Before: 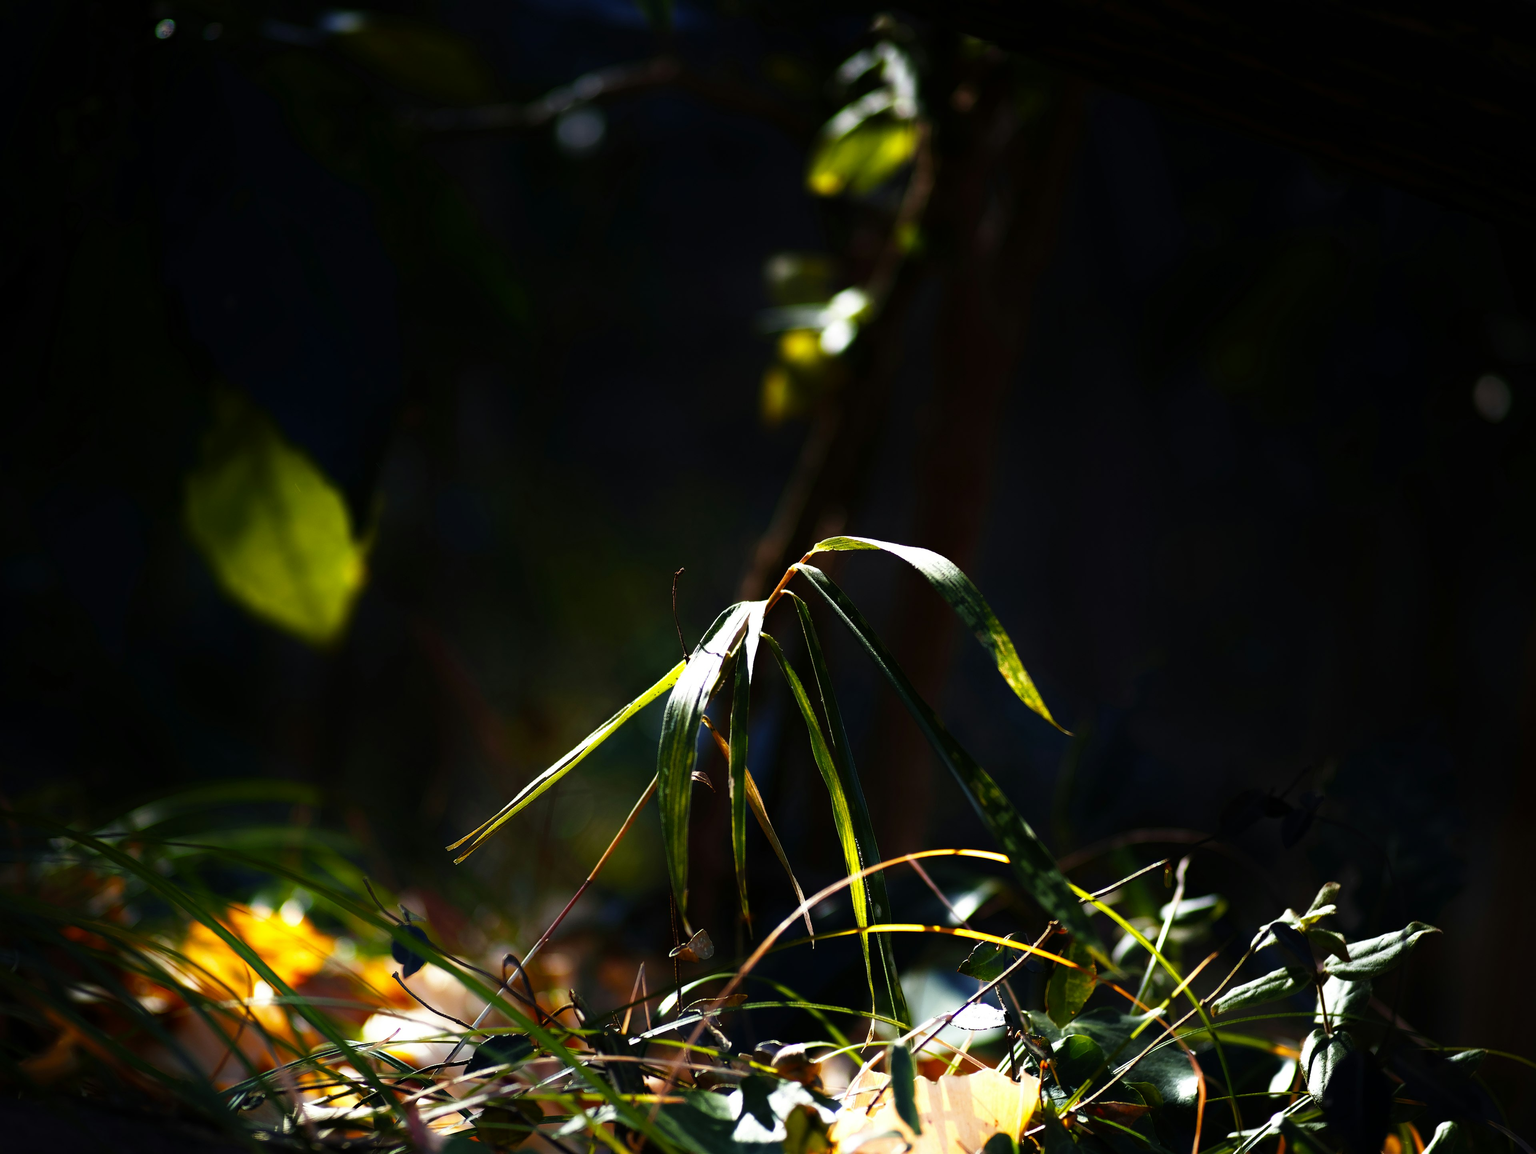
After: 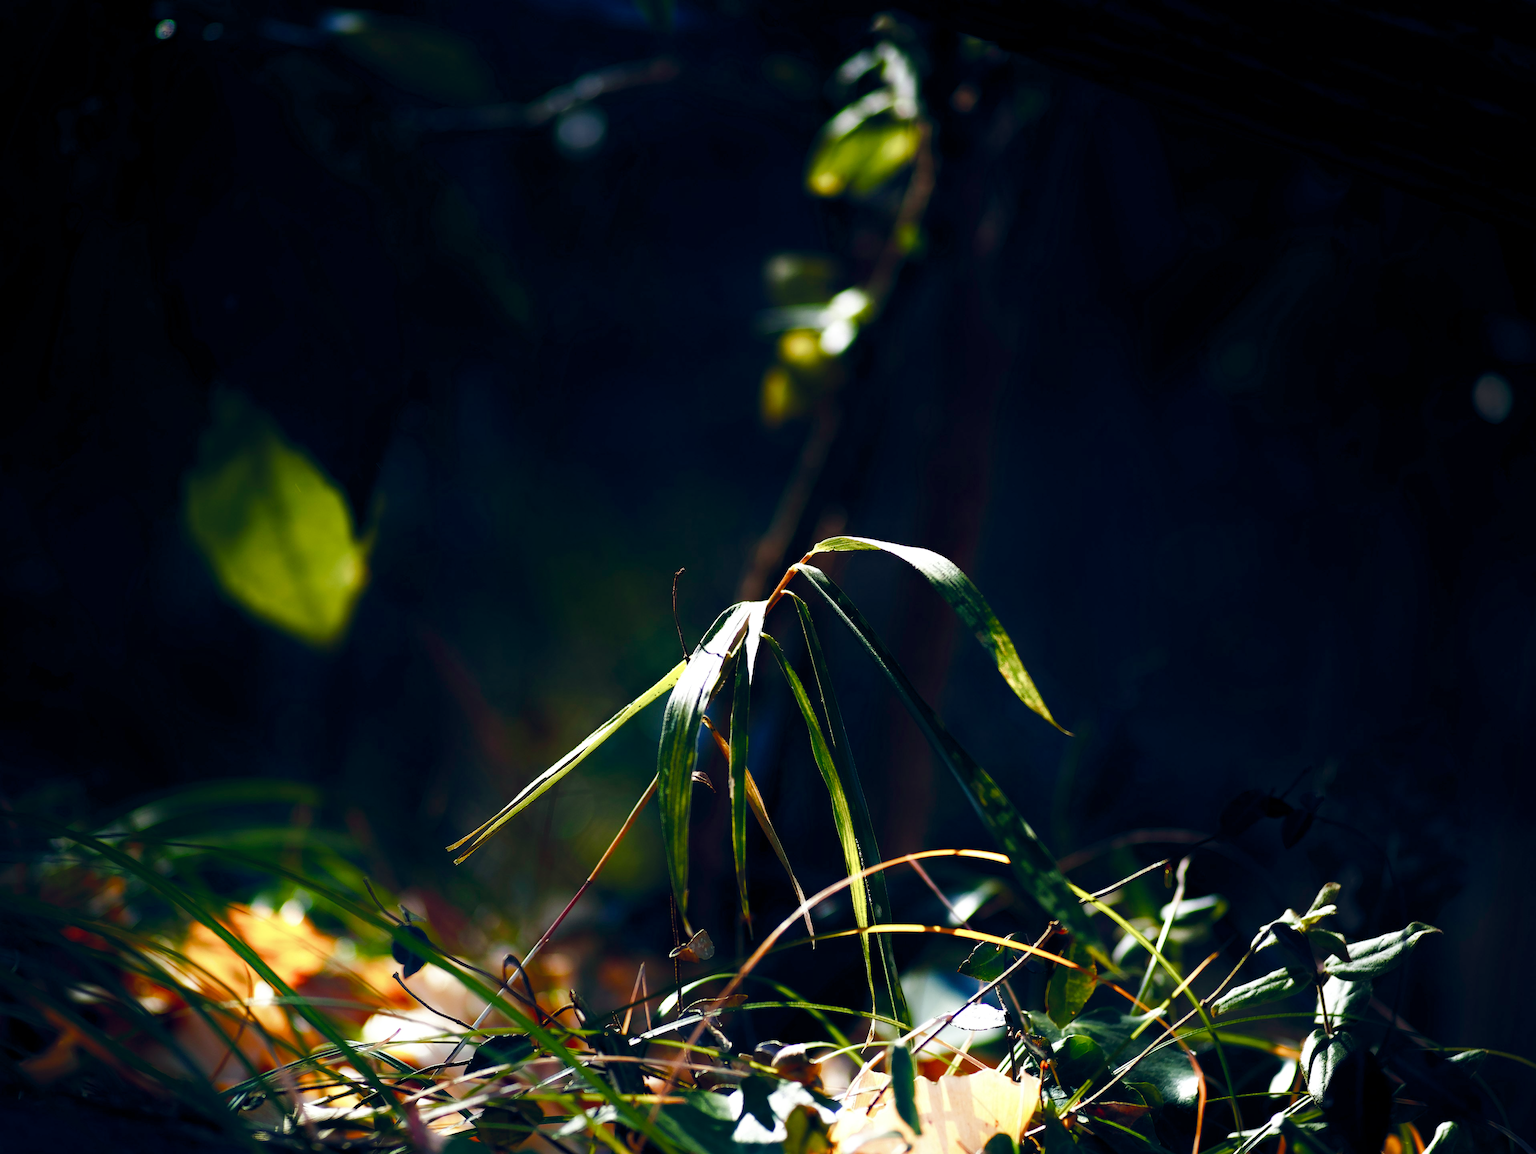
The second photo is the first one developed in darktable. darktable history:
color balance rgb: shadows lift › chroma 2.008%, shadows lift › hue 215.6°, power › hue 74.35°, global offset › chroma 0.067%, global offset › hue 253.48°, linear chroma grading › global chroma -15.001%, perceptual saturation grading › global saturation 0.706%, perceptual saturation grading › highlights -17.581%, perceptual saturation grading › mid-tones 33.732%, perceptual saturation grading › shadows 50.558%, perceptual brilliance grading › mid-tones 10.847%, perceptual brilliance grading › shadows 15.547%, global vibrance 14.733%
color zones: mix -122.74%
